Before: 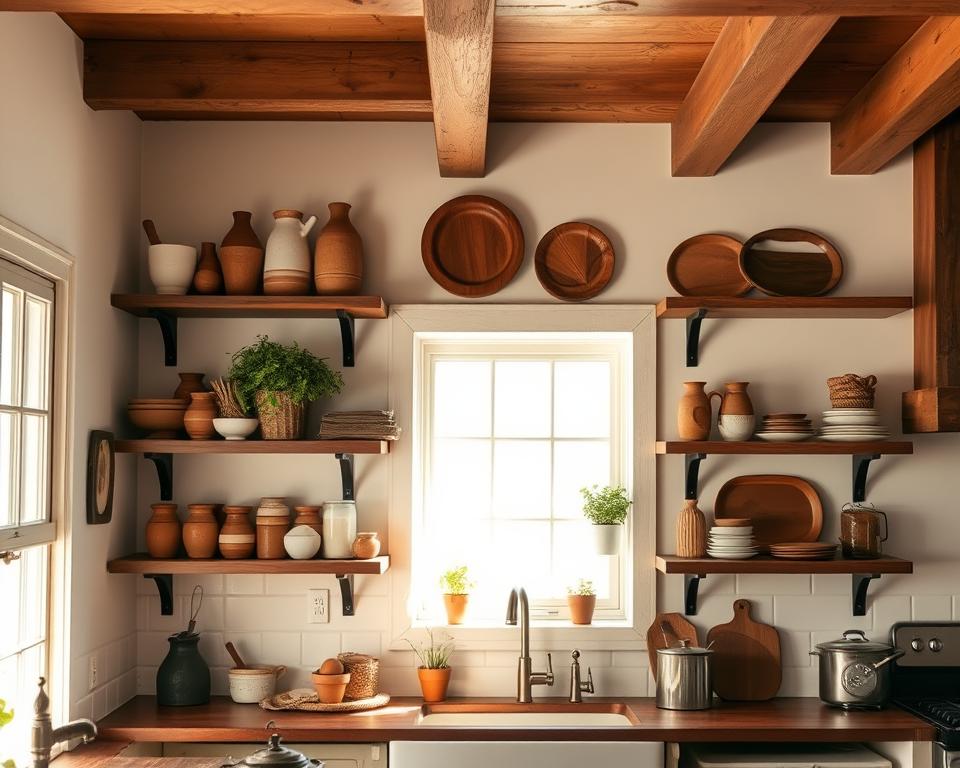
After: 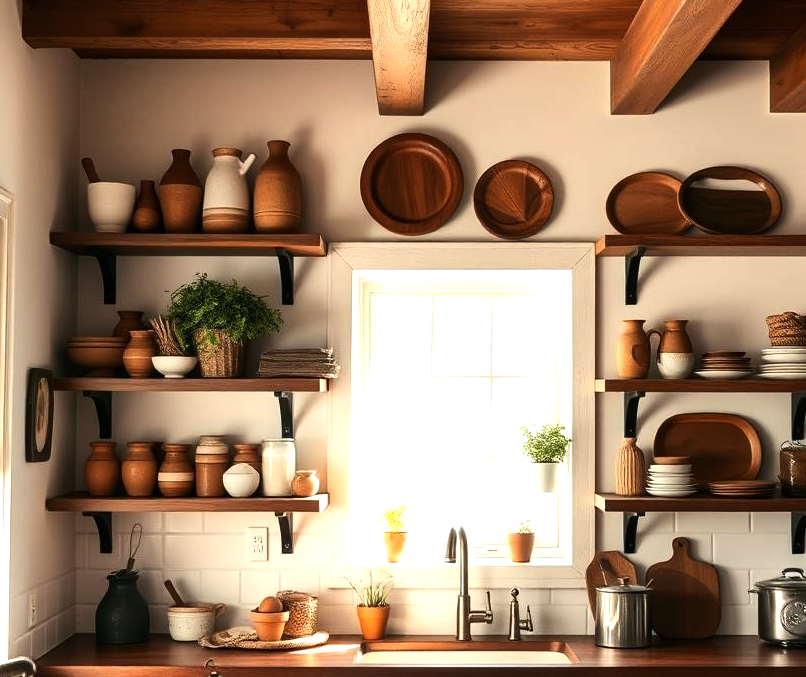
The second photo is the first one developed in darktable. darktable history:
crop: left 6.446%, top 8.188%, right 9.538%, bottom 3.548%
tone equalizer: -8 EV -0.75 EV, -7 EV -0.7 EV, -6 EV -0.6 EV, -5 EV -0.4 EV, -3 EV 0.4 EV, -2 EV 0.6 EV, -1 EV 0.7 EV, +0 EV 0.75 EV, edges refinement/feathering 500, mask exposure compensation -1.57 EV, preserve details no
